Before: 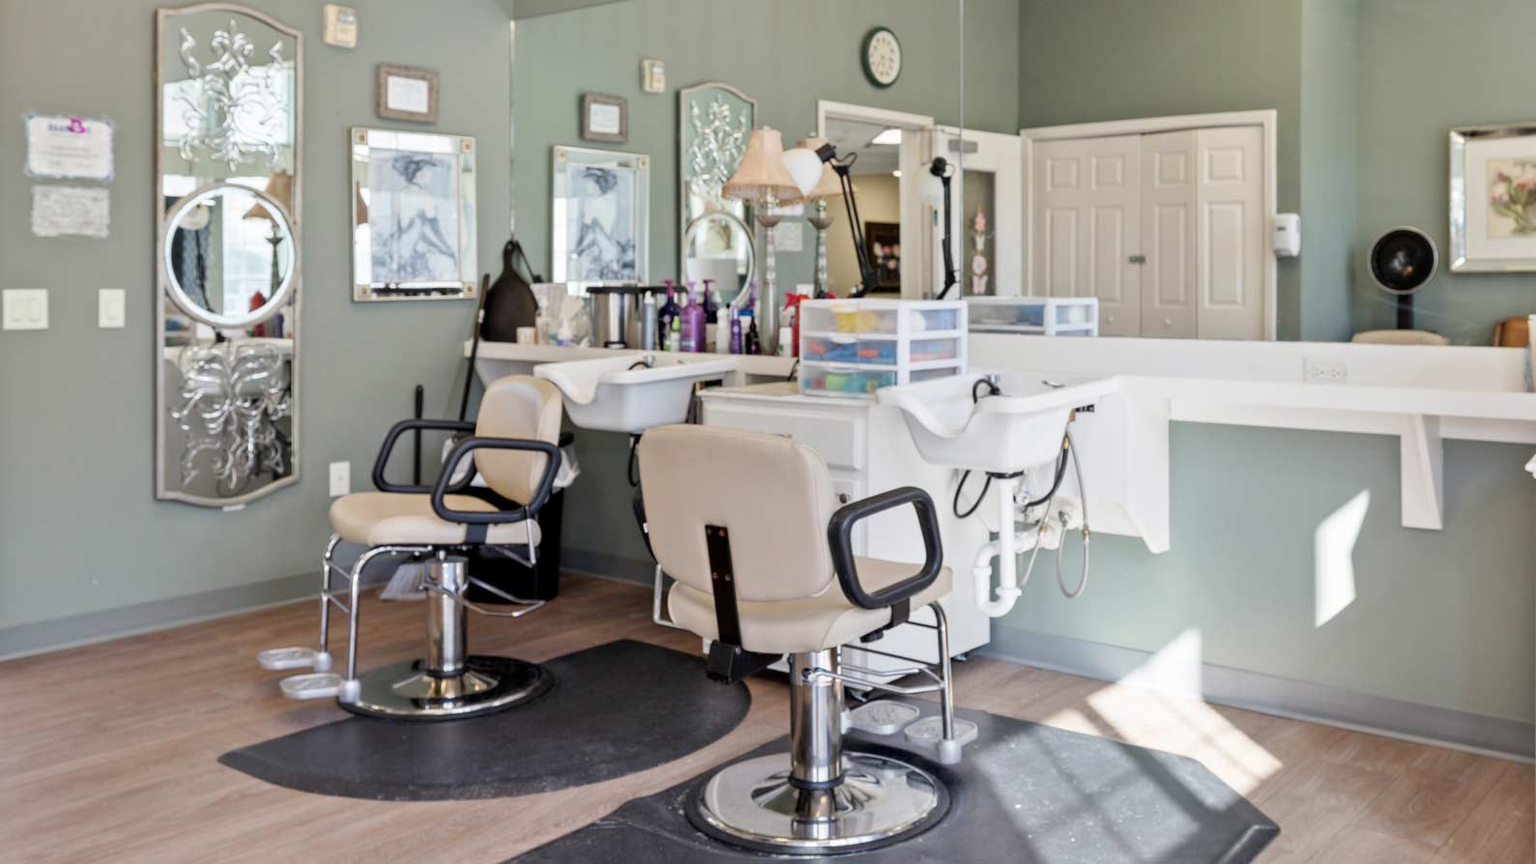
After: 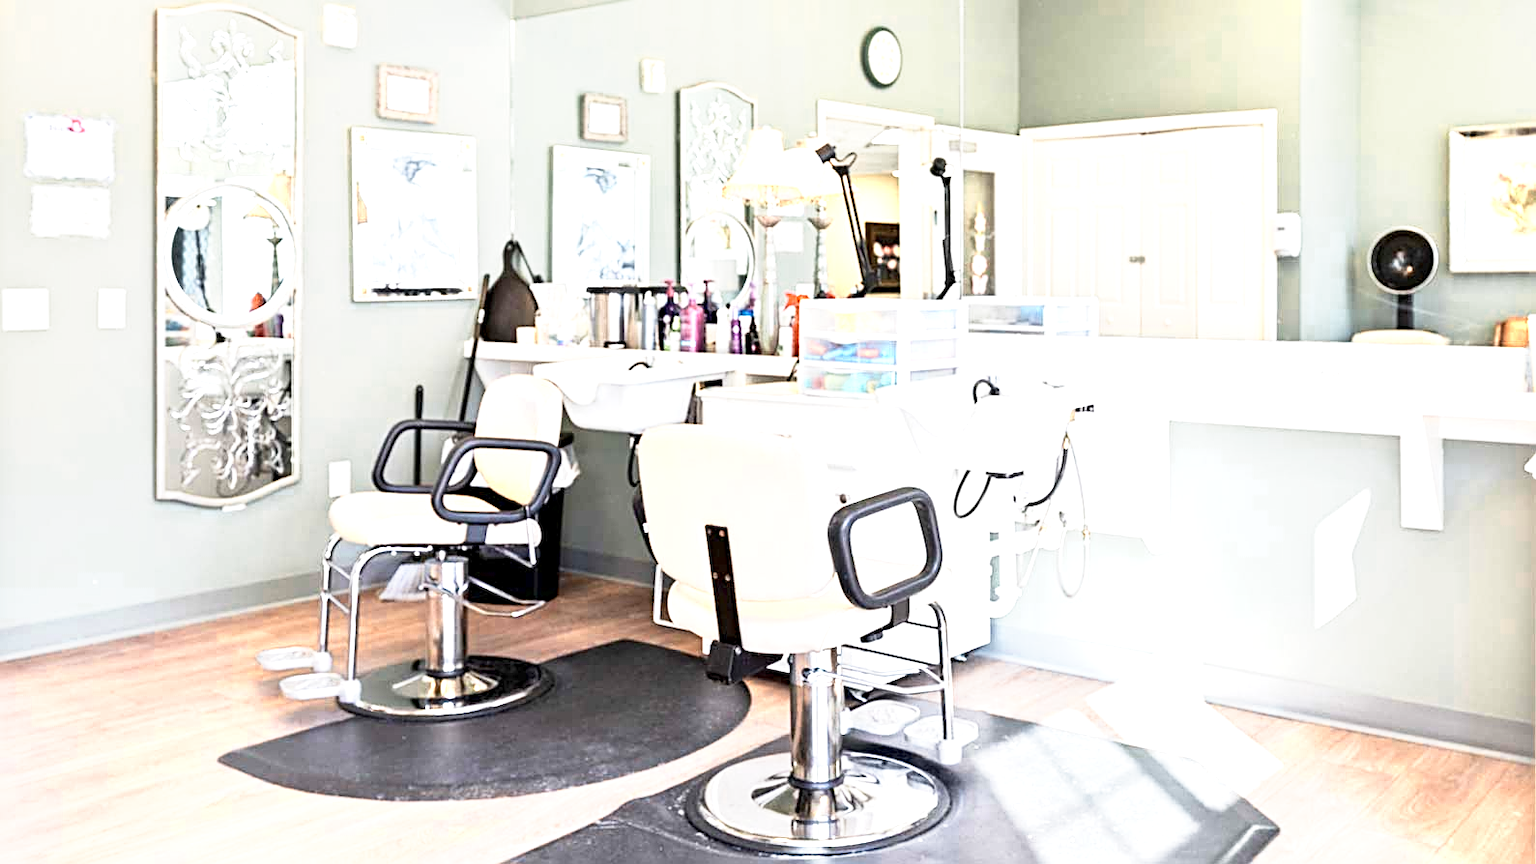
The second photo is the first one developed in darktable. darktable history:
exposure: exposure 1.15 EV, compensate highlight preservation false
color zones: curves: ch0 [(0.018, 0.548) (0.197, 0.654) (0.425, 0.447) (0.605, 0.658) (0.732, 0.579)]; ch1 [(0.105, 0.531) (0.224, 0.531) (0.386, 0.39) (0.618, 0.456) (0.732, 0.456) (0.956, 0.421)]; ch2 [(0.039, 0.583) (0.215, 0.465) (0.399, 0.544) (0.465, 0.548) (0.614, 0.447) (0.724, 0.43) (0.882, 0.623) (0.956, 0.632)]
sharpen: radius 2.543, amount 0.636
base curve: curves: ch0 [(0, 0) (0.579, 0.807) (1, 1)], preserve colors none
